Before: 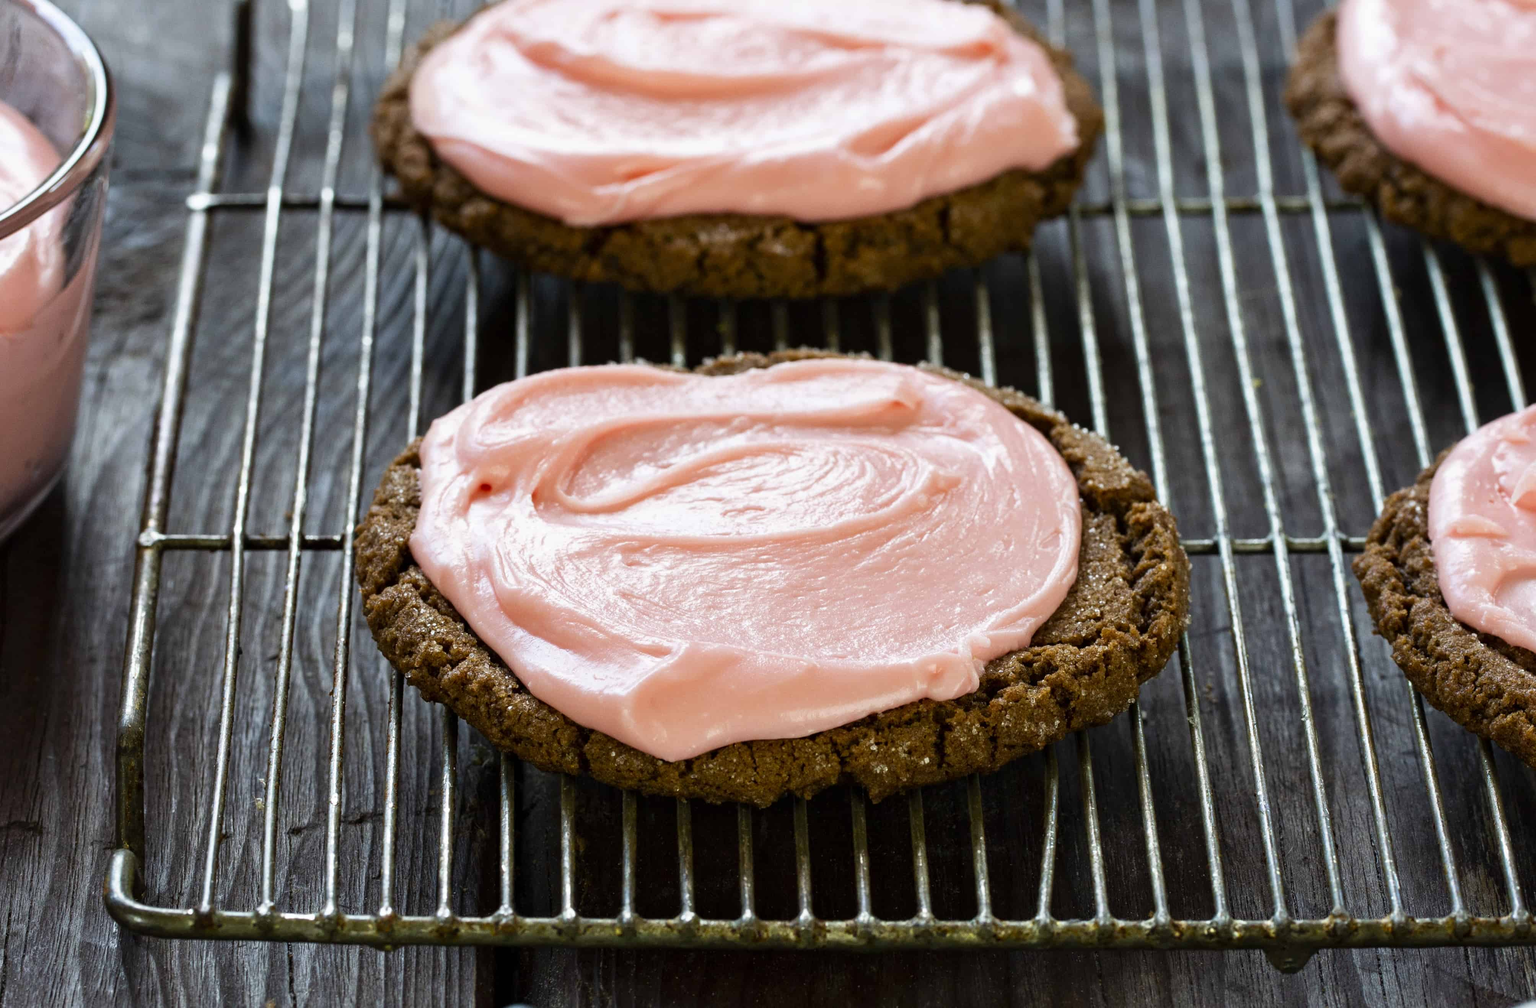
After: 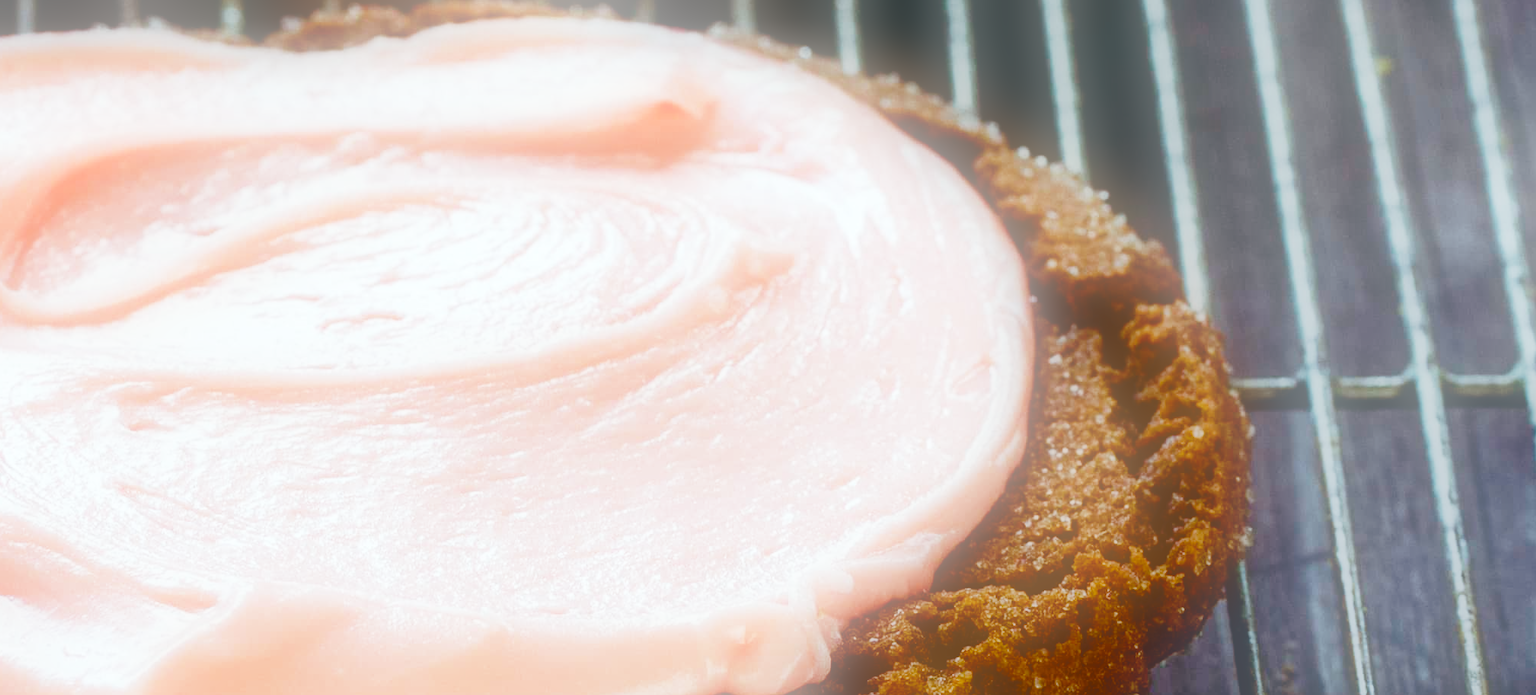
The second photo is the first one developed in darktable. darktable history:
color balance: lift [1.003, 0.993, 1.001, 1.007], gamma [1.018, 1.072, 0.959, 0.928], gain [0.974, 0.873, 1.031, 1.127]
shadows and highlights: shadows 25, highlights -25
crop: left 36.607%, top 34.735%, right 13.146%, bottom 30.611%
contrast brightness saturation: brightness -0.09
soften: on, module defaults
base curve: curves: ch0 [(0, 0) (0.028, 0.03) (0.121, 0.232) (0.46, 0.748) (0.859, 0.968) (1, 1)], preserve colors none
color balance rgb: perceptual saturation grading › global saturation 35%, perceptual saturation grading › highlights -30%, perceptual saturation grading › shadows 35%, perceptual brilliance grading › global brilliance 3%, perceptual brilliance grading › highlights -3%, perceptual brilliance grading › shadows 3%
color correction: highlights a* -0.182, highlights b* -0.124
